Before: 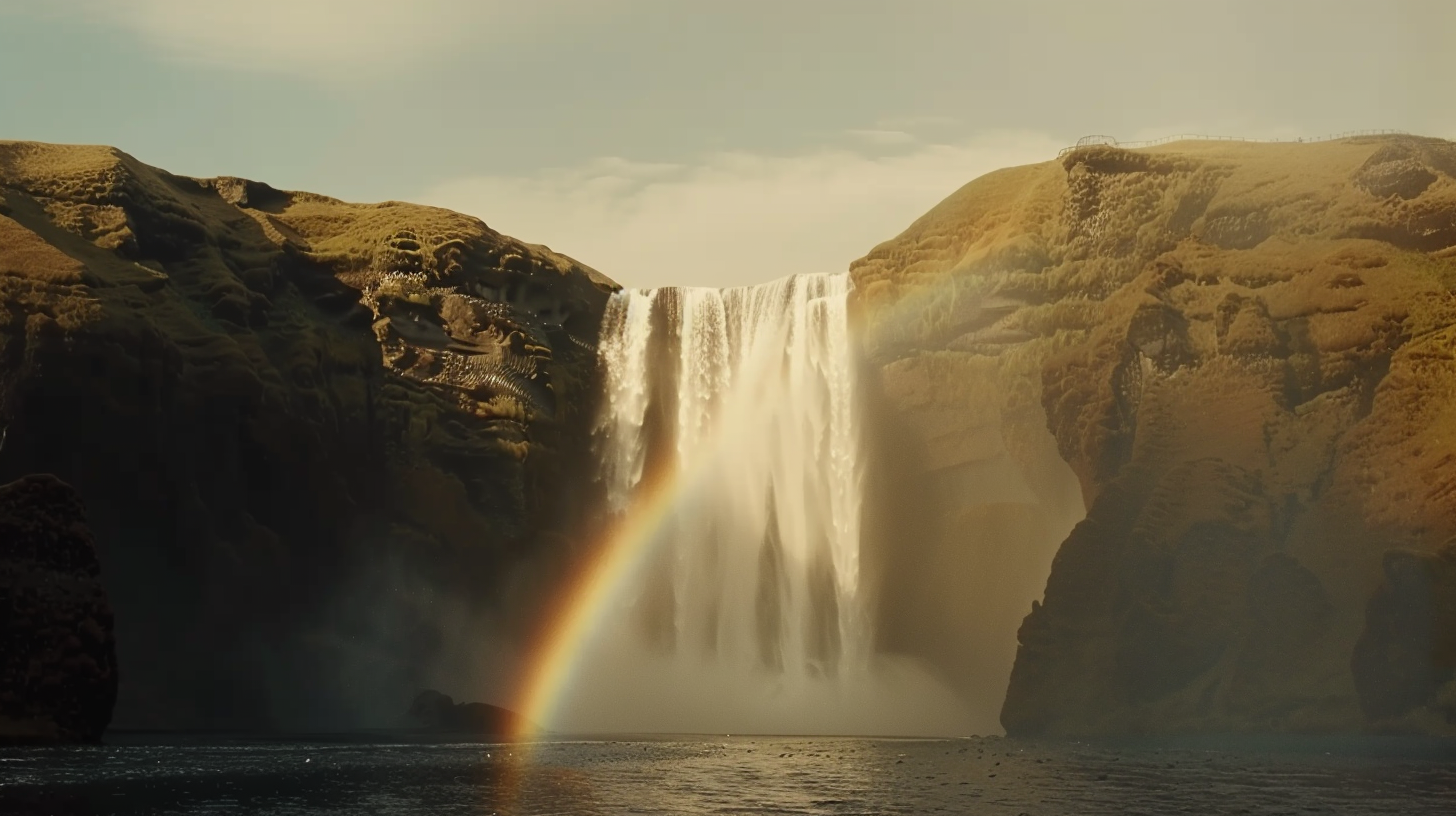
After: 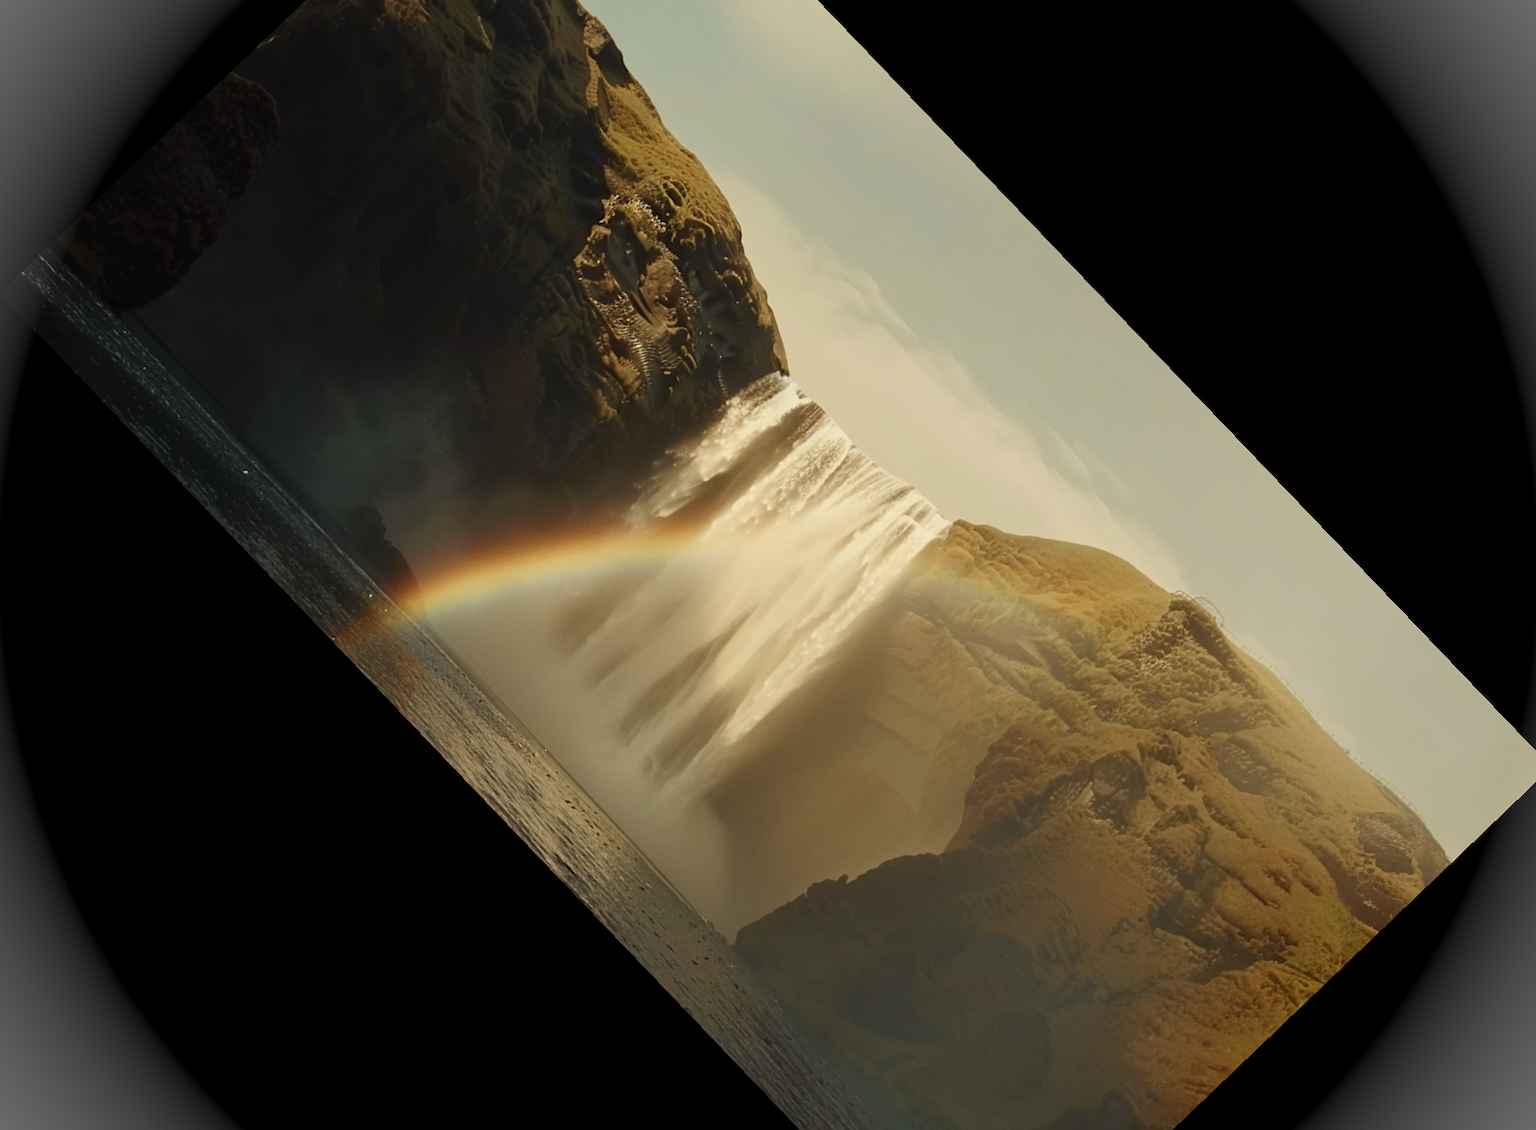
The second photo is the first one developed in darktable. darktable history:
crop and rotate: angle -46.26°, top 16.234%, right 0.912%, bottom 11.704%
vignetting: fall-off start 100%, brightness 0.3, saturation 0
